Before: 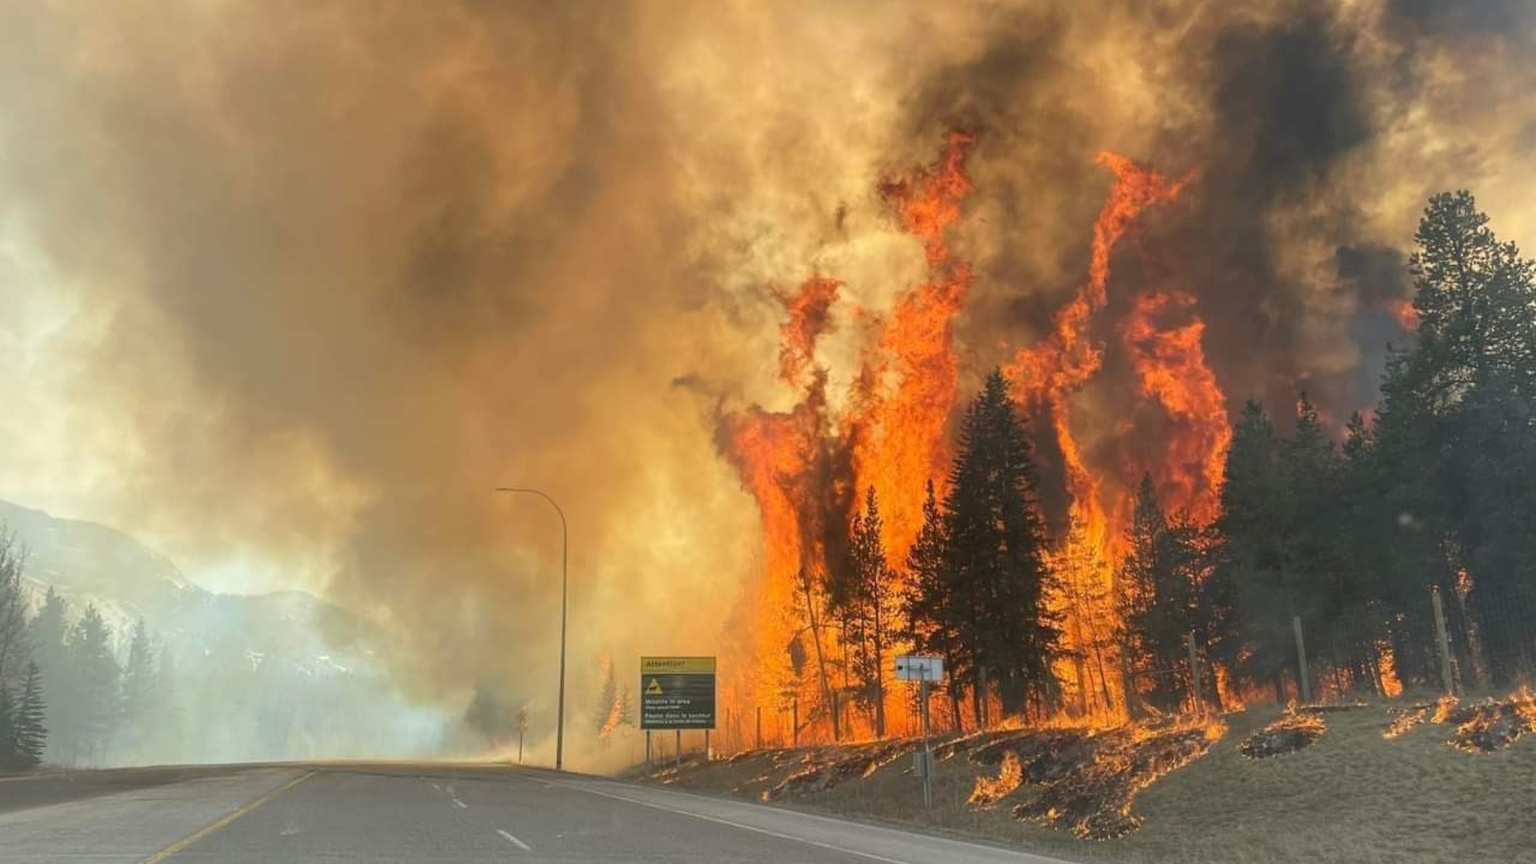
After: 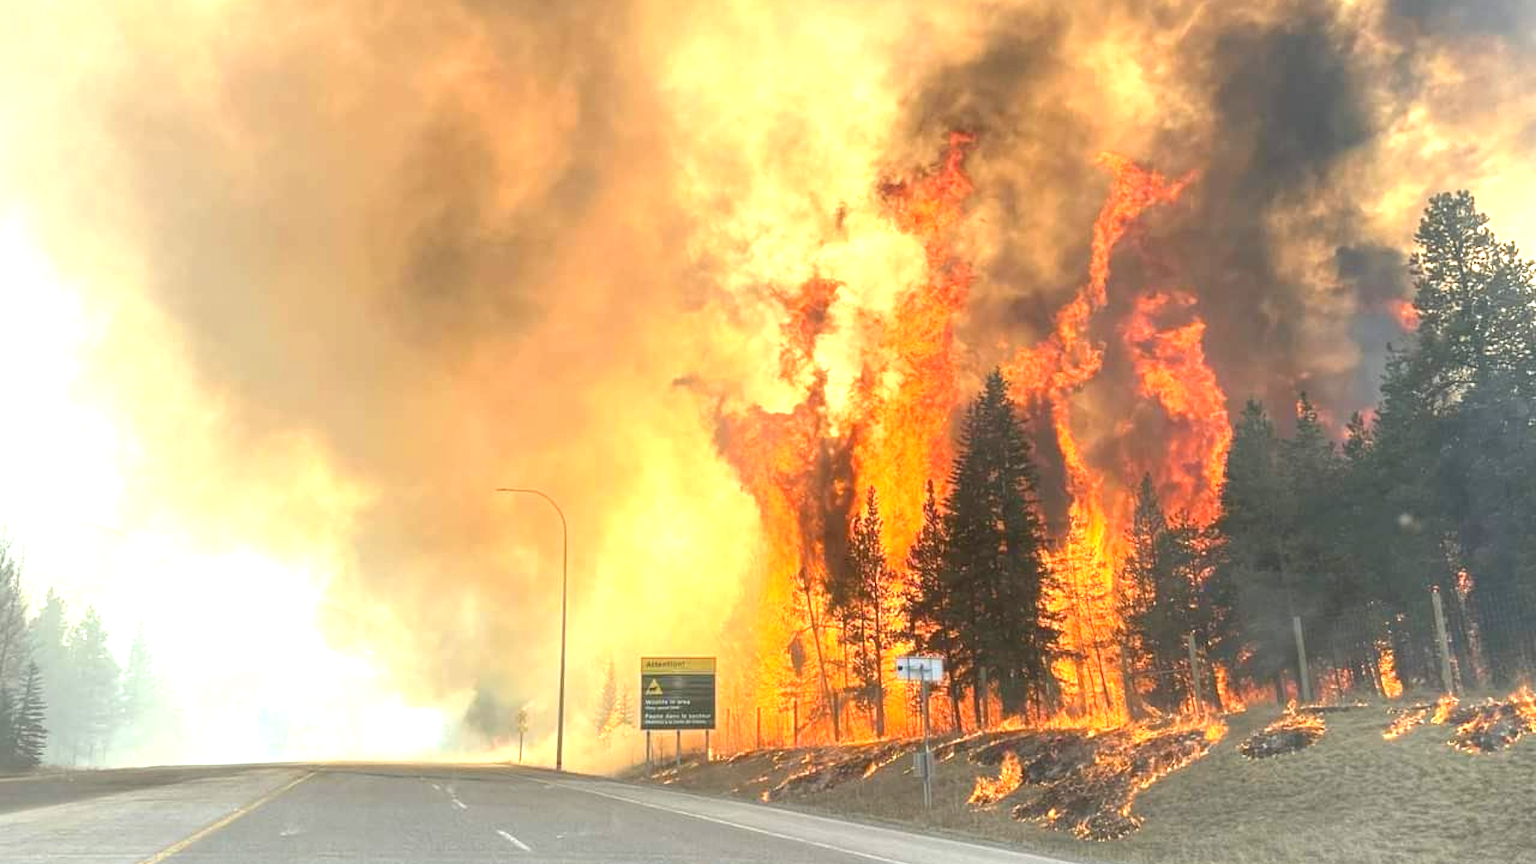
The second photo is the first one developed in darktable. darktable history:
base curve: curves: ch0 [(0, 0) (0.472, 0.455) (1, 1)], preserve colors none
exposure: black level correction 0, exposure 1.199 EV, compensate exposure bias true, compensate highlight preservation false
